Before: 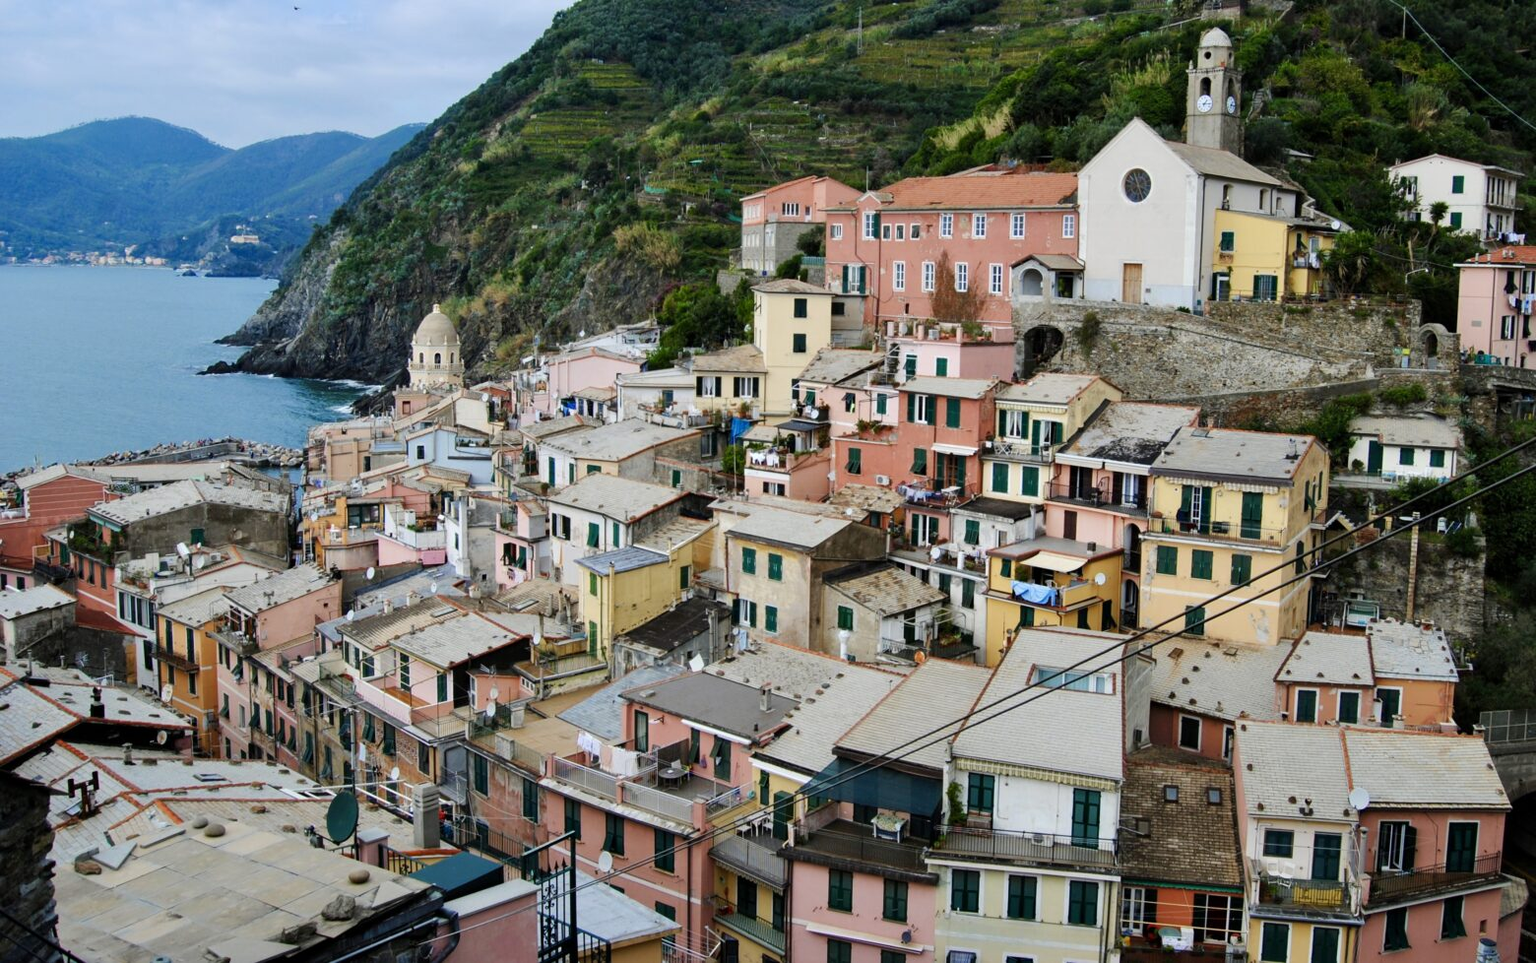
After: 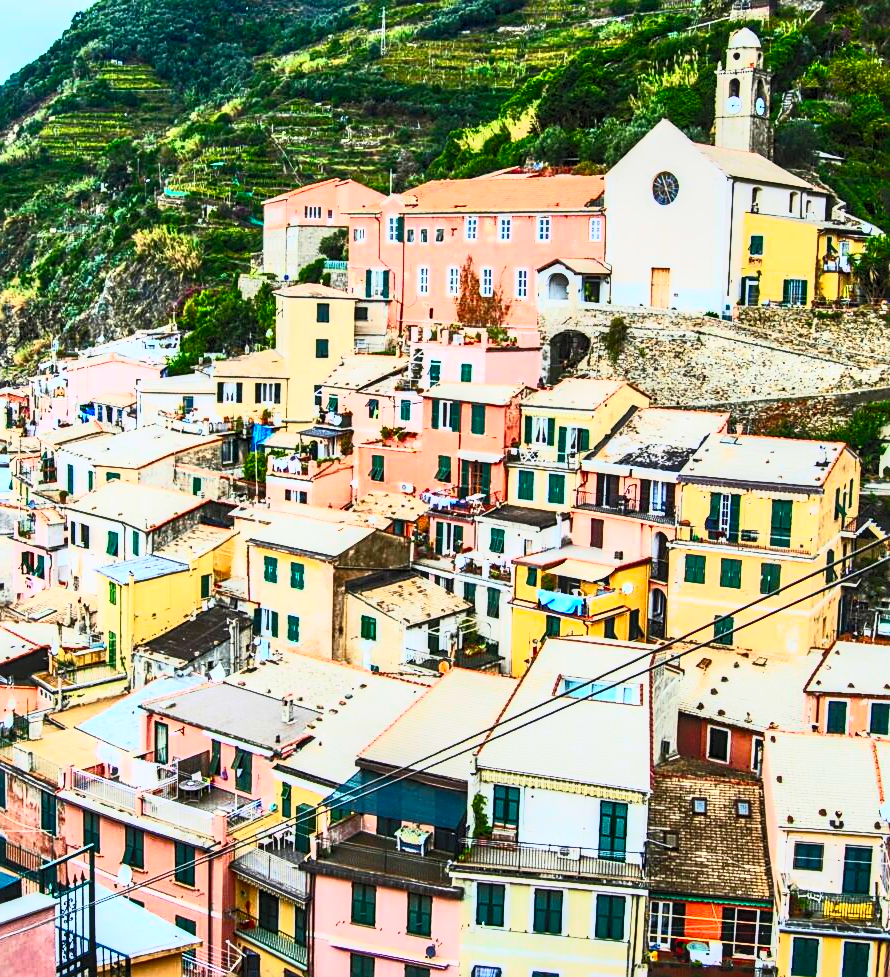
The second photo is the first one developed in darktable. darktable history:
crop: left 31.44%, top 0.025%, right 11.458%
contrast brightness saturation: contrast 0.845, brightness 0.595, saturation 0.571
local contrast: highlights 28%, detail 130%
exposure: black level correction 0, exposure 0.499 EV, compensate exposure bias true, compensate highlight preservation false
sharpen: on, module defaults
